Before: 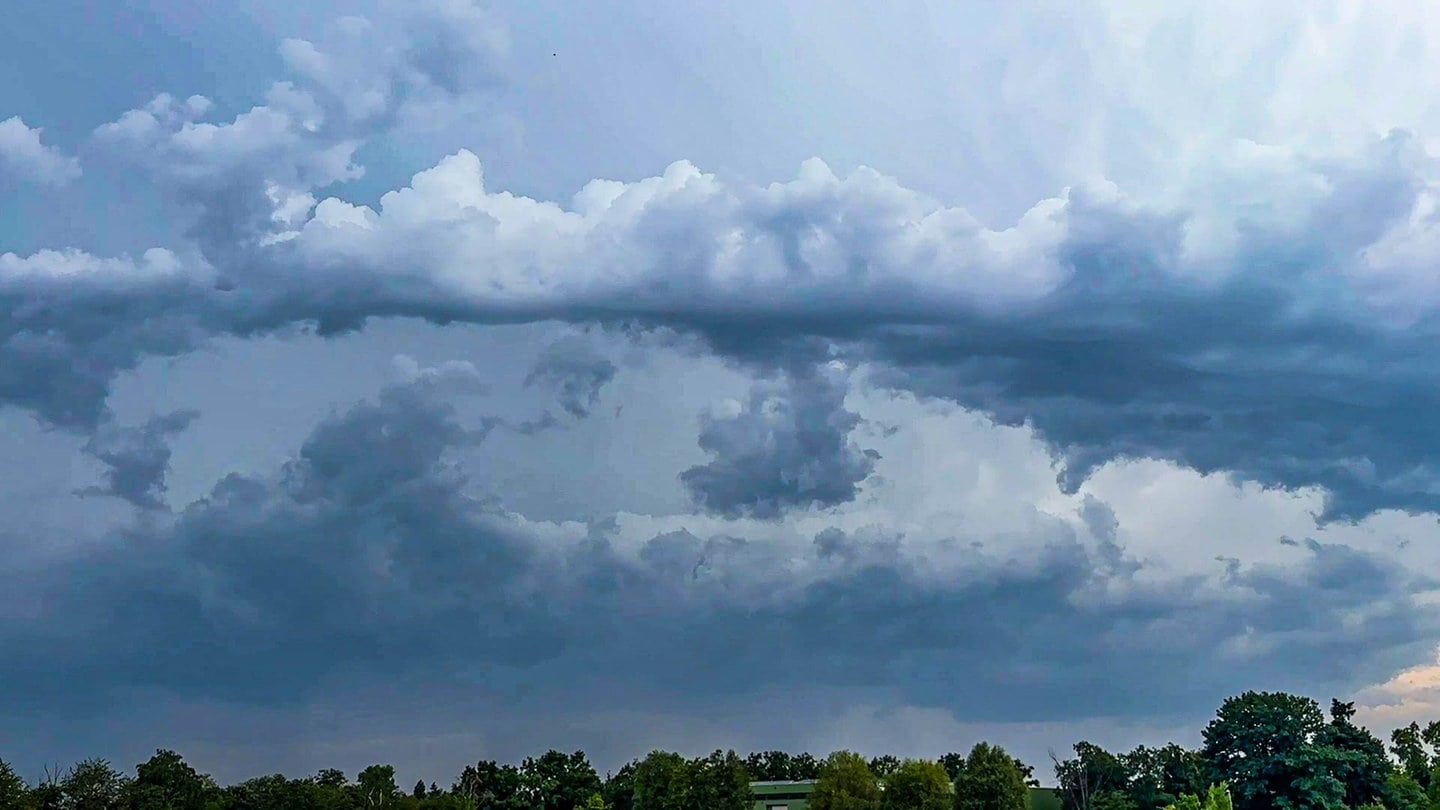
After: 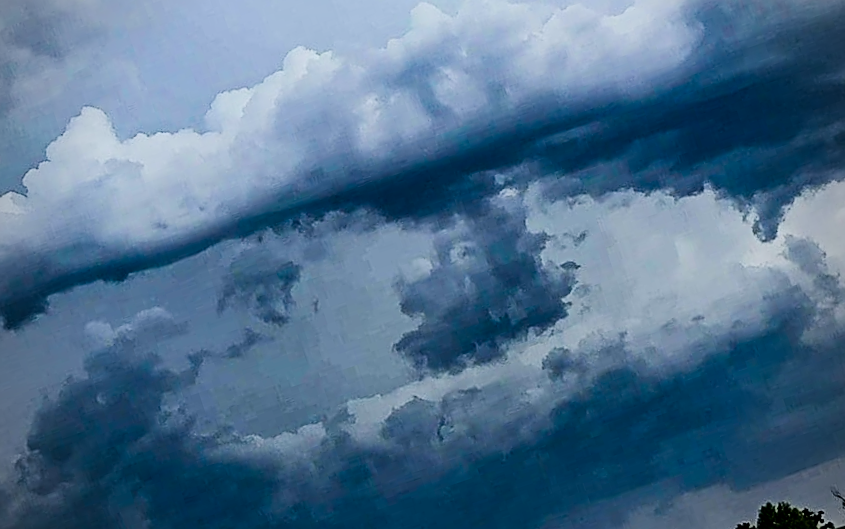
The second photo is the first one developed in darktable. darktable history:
vignetting: unbound false
sharpen: on, module defaults
crop and rotate: angle 18.59°, left 6.933%, right 4.146%, bottom 1.079%
color balance rgb: perceptual saturation grading › global saturation 0.401%
filmic rgb: black relative exposure -5.04 EV, white relative exposure 3.97 EV, hardness 2.9, contrast 1.192
contrast brightness saturation: contrast 0.245, brightness -0.234, saturation 0.139
shadows and highlights: shadows -22.61, highlights 46.47, soften with gaussian
